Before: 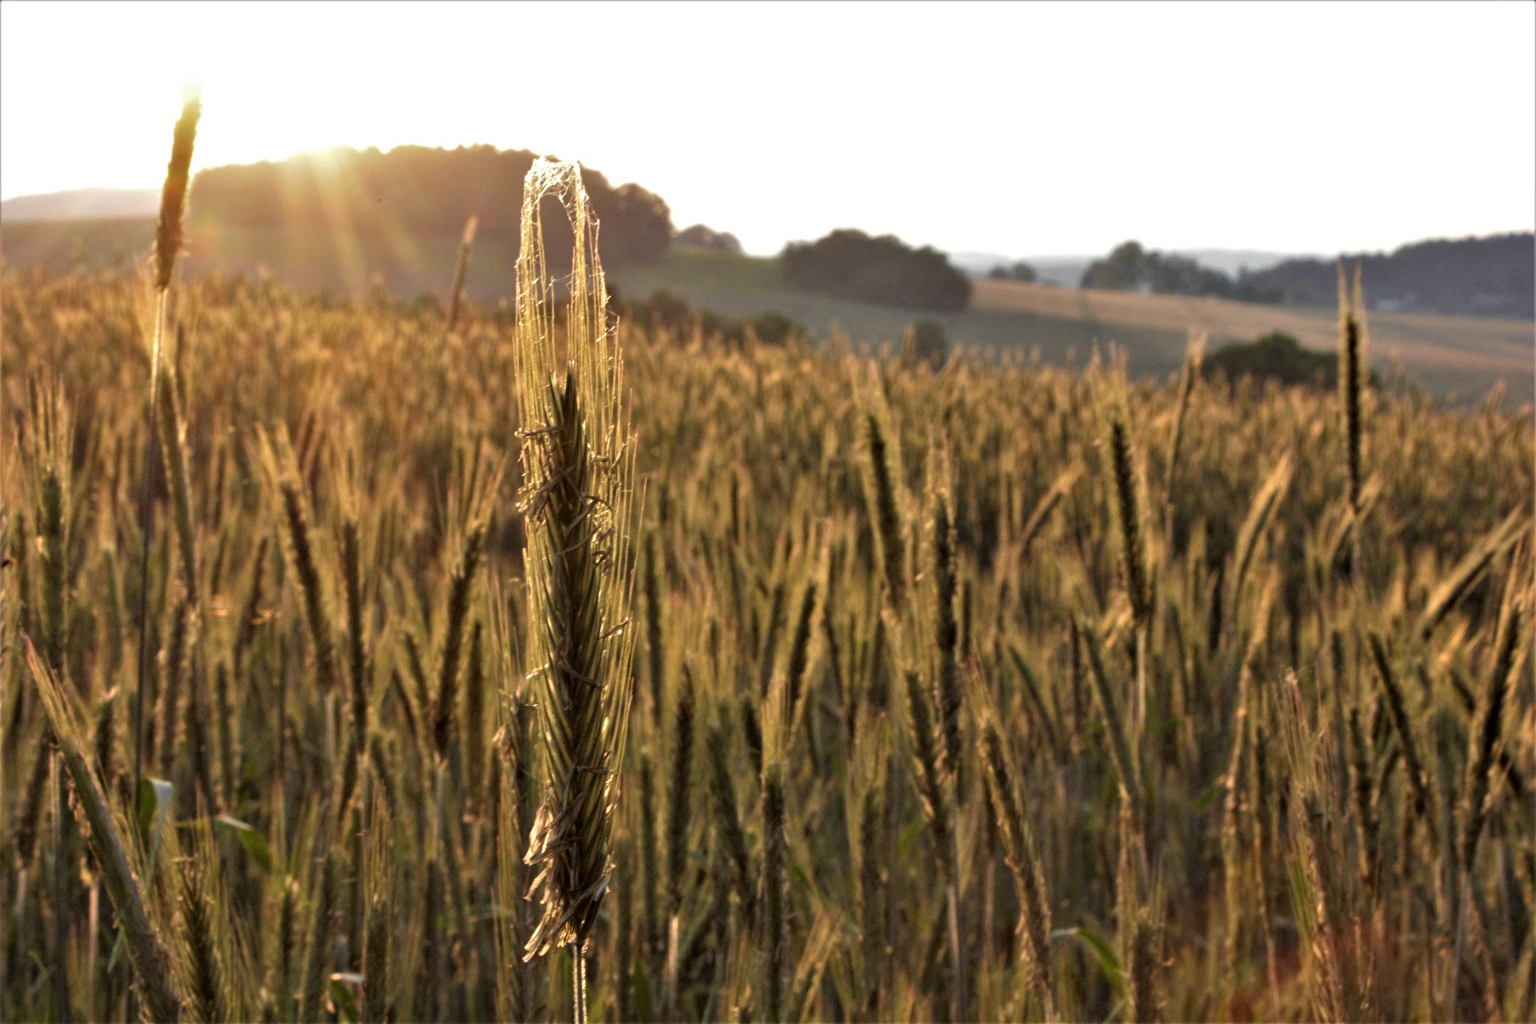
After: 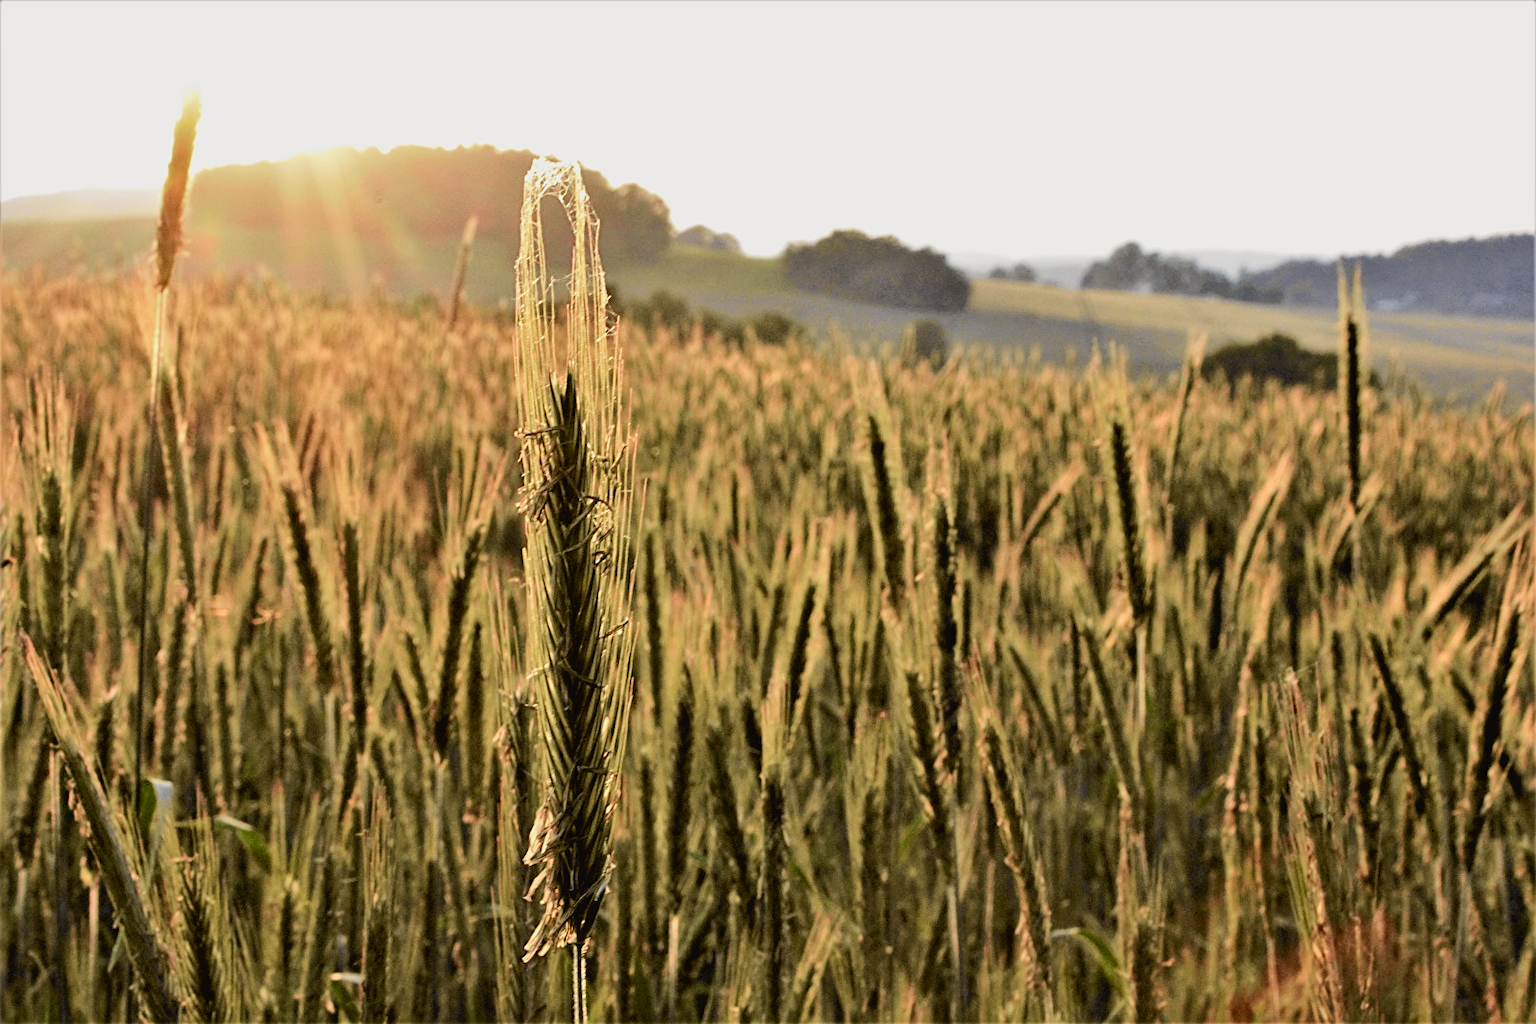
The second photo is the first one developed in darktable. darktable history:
tone curve: curves: ch0 [(0, 0.024) (0.049, 0.038) (0.176, 0.162) (0.33, 0.331) (0.432, 0.475) (0.601, 0.665) (0.843, 0.876) (1, 1)]; ch1 [(0, 0) (0.339, 0.358) (0.445, 0.439) (0.476, 0.47) (0.504, 0.504) (0.53, 0.511) (0.557, 0.558) (0.627, 0.635) (0.728, 0.746) (1, 1)]; ch2 [(0, 0) (0.327, 0.324) (0.417, 0.44) (0.46, 0.453) (0.502, 0.504) (0.526, 0.52) (0.54, 0.564) (0.606, 0.626) (0.76, 0.75) (1, 1)], color space Lab, independent channels, preserve colors none
exposure: black level correction 0, exposure 0.498 EV, compensate highlight preservation false
sharpen: on, module defaults
filmic rgb: black relative exposure -7.65 EV, white relative exposure 4.56 EV, hardness 3.61
